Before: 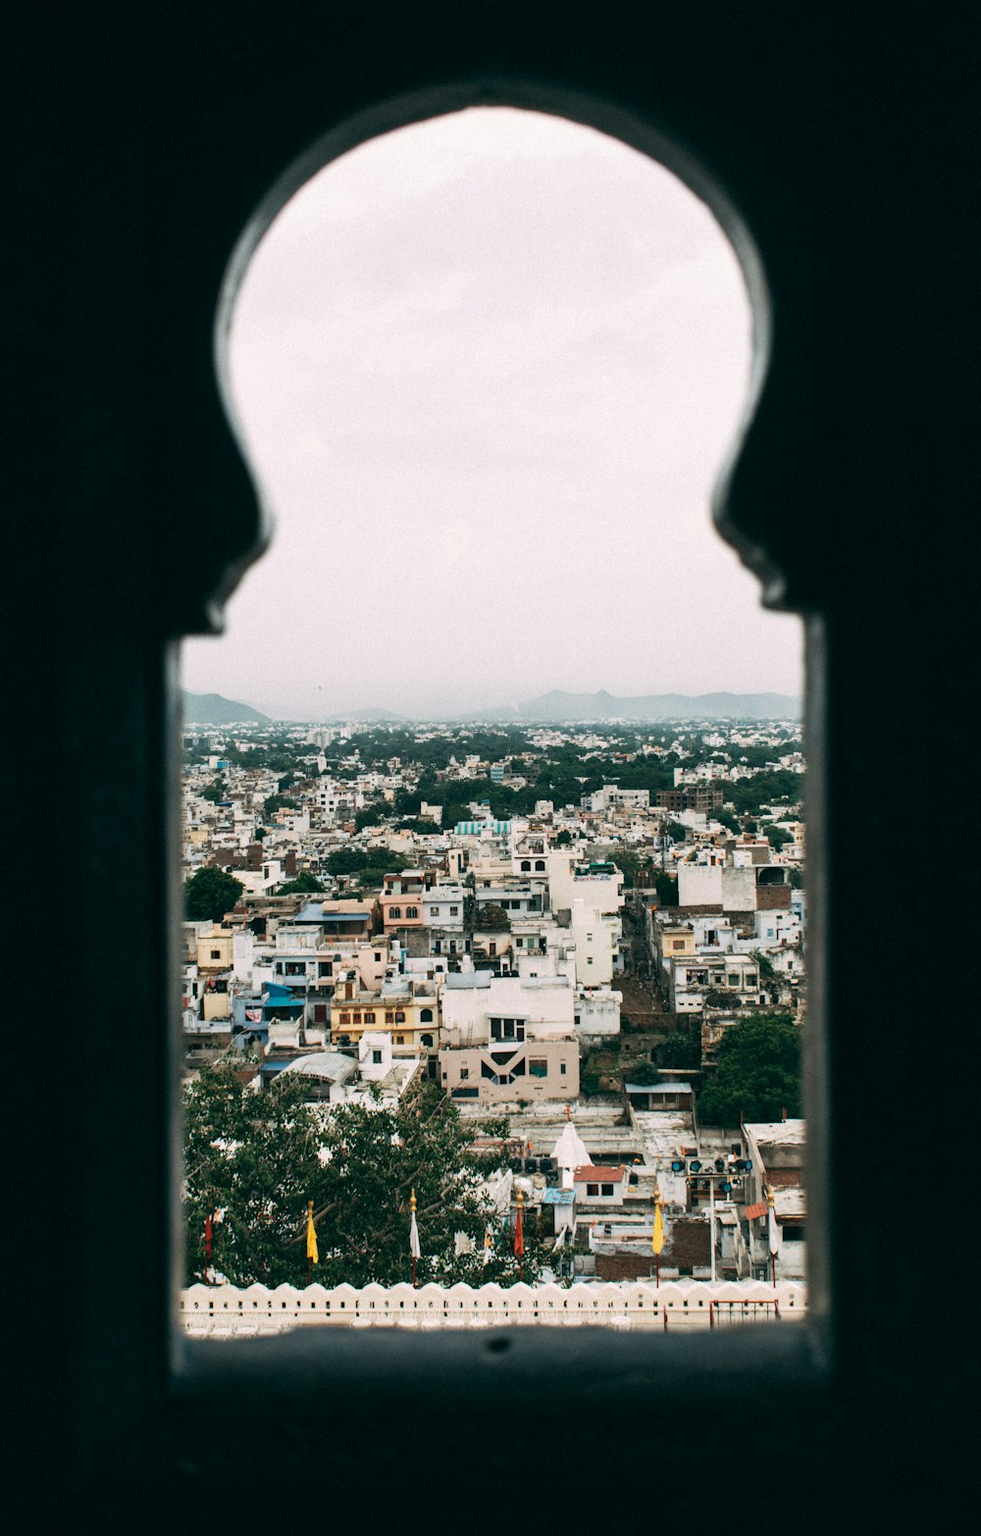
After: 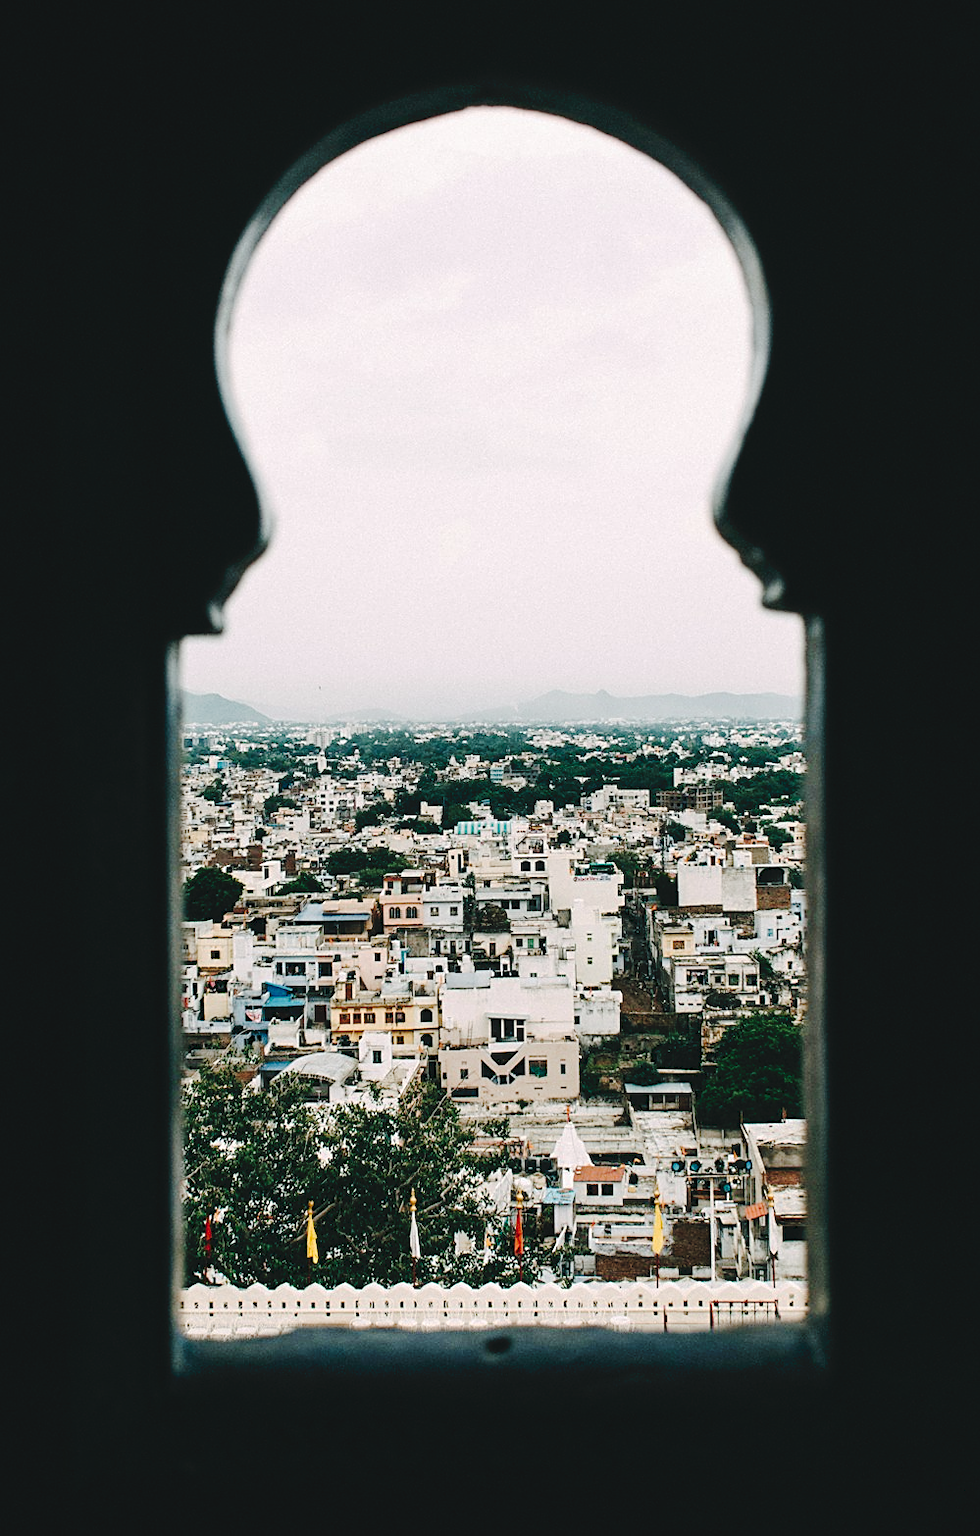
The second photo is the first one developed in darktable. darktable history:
tone curve: curves: ch0 [(0, 0) (0.003, 0.058) (0.011, 0.061) (0.025, 0.065) (0.044, 0.076) (0.069, 0.083) (0.1, 0.09) (0.136, 0.102) (0.177, 0.145) (0.224, 0.196) (0.277, 0.278) (0.335, 0.375) (0.399, 0.486) (0.468, 0.578) (0.543, 0.651) (0.623, 0.717) (0.709, 0.783) (0.801, 0.838) (0.898, 0.91) (1, 1)], preserve colors none
sharpen: on, module defaults
